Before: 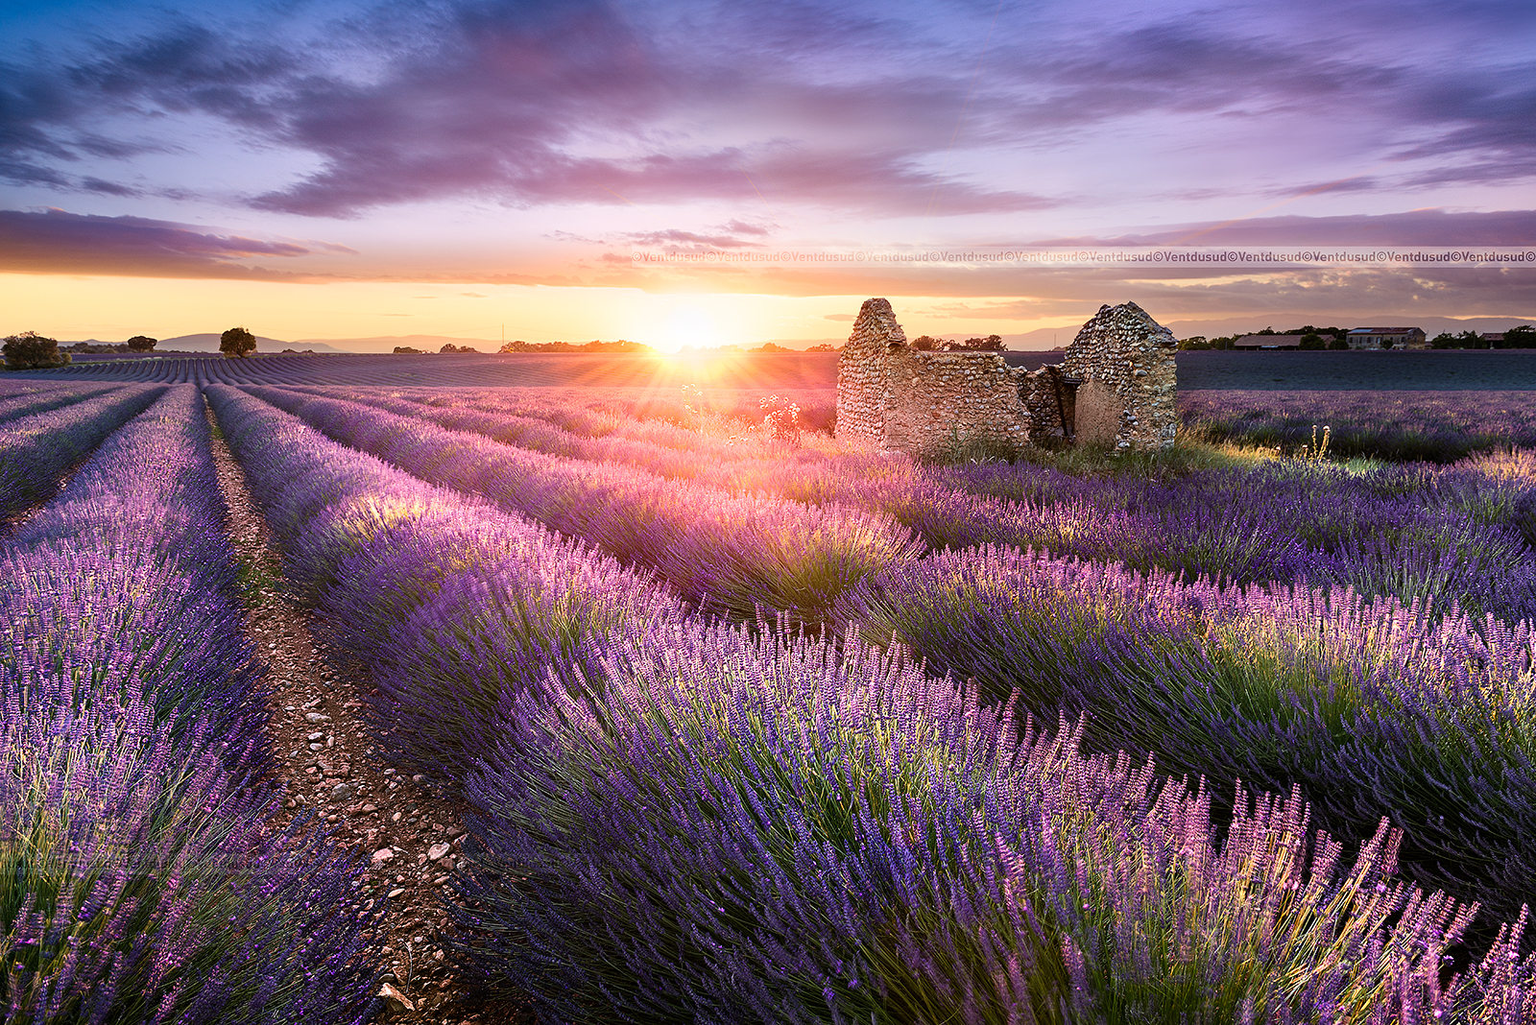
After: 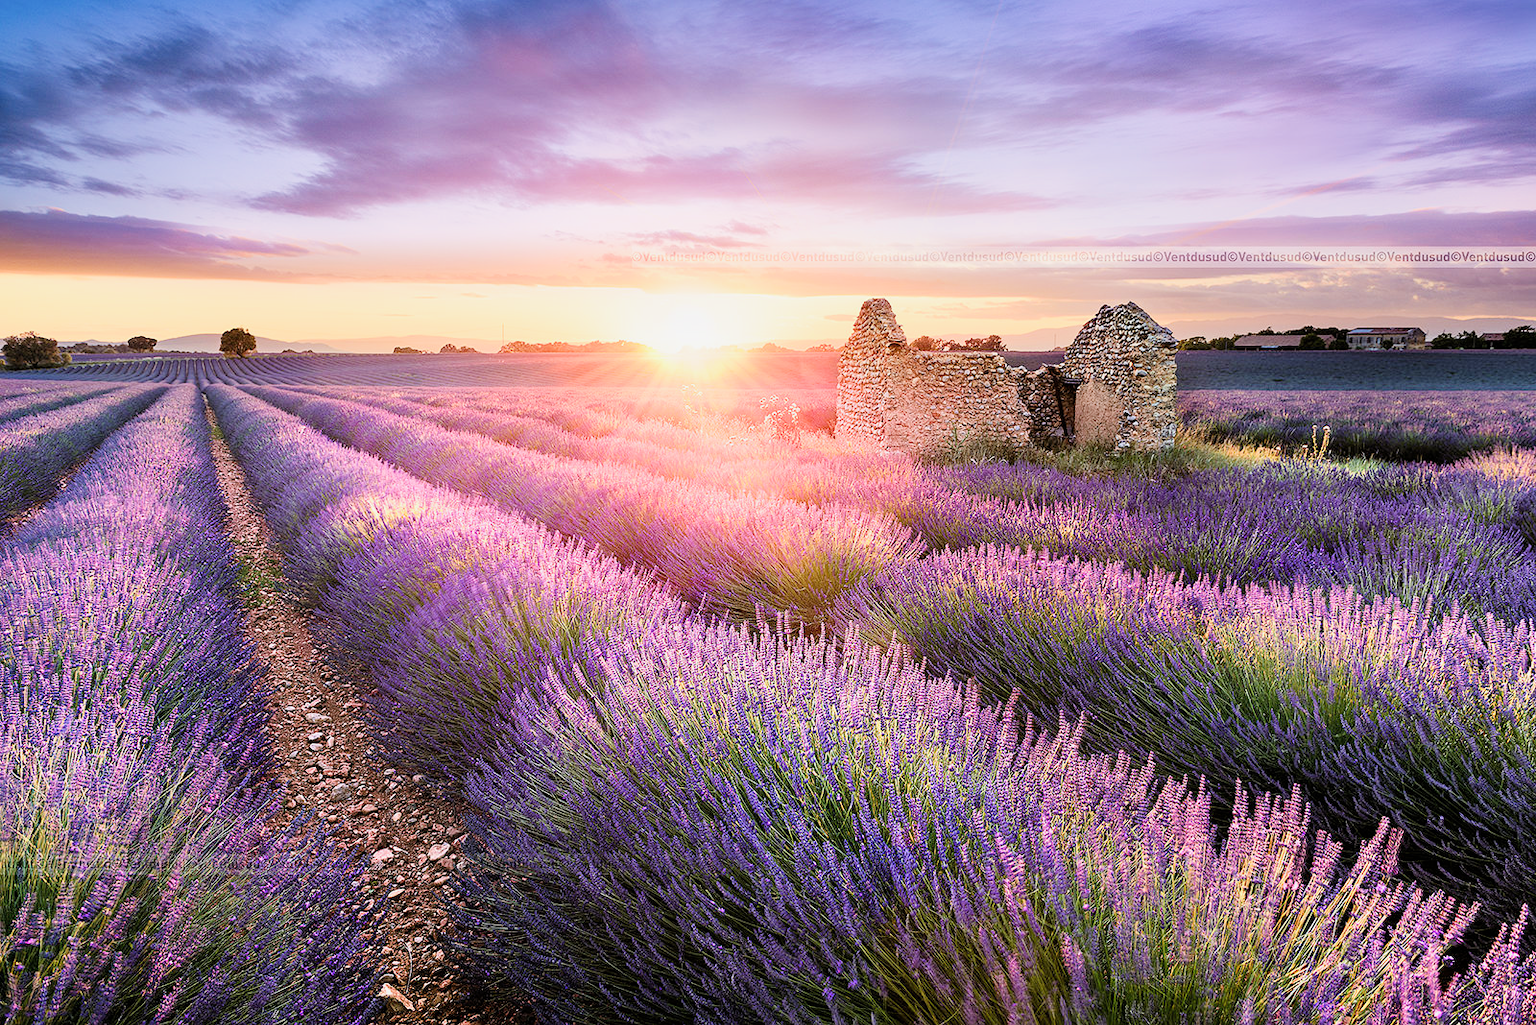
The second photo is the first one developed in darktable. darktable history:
color balance rgb: on, module defaults
exposure: black level correction 0, exposure 1.173 EV, compensate exposure bias true, compensate highlight preservation false
filmic rgb: black relative exposure -7.65 EV, white relative exposure 4.56 EV, hardness 3.61
